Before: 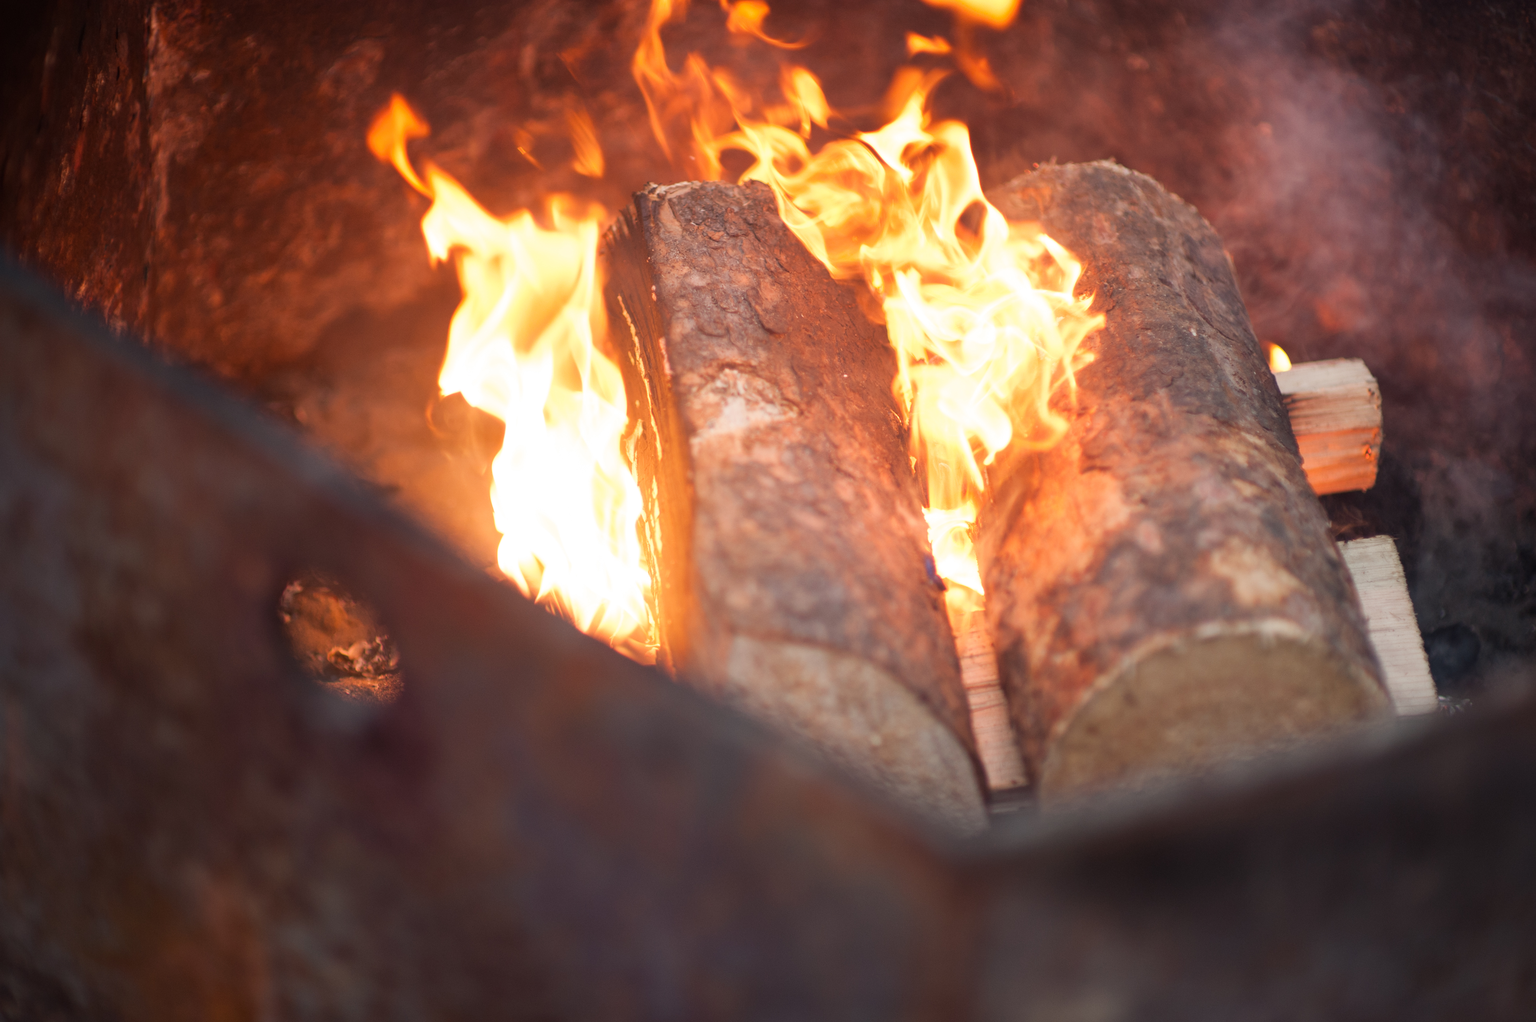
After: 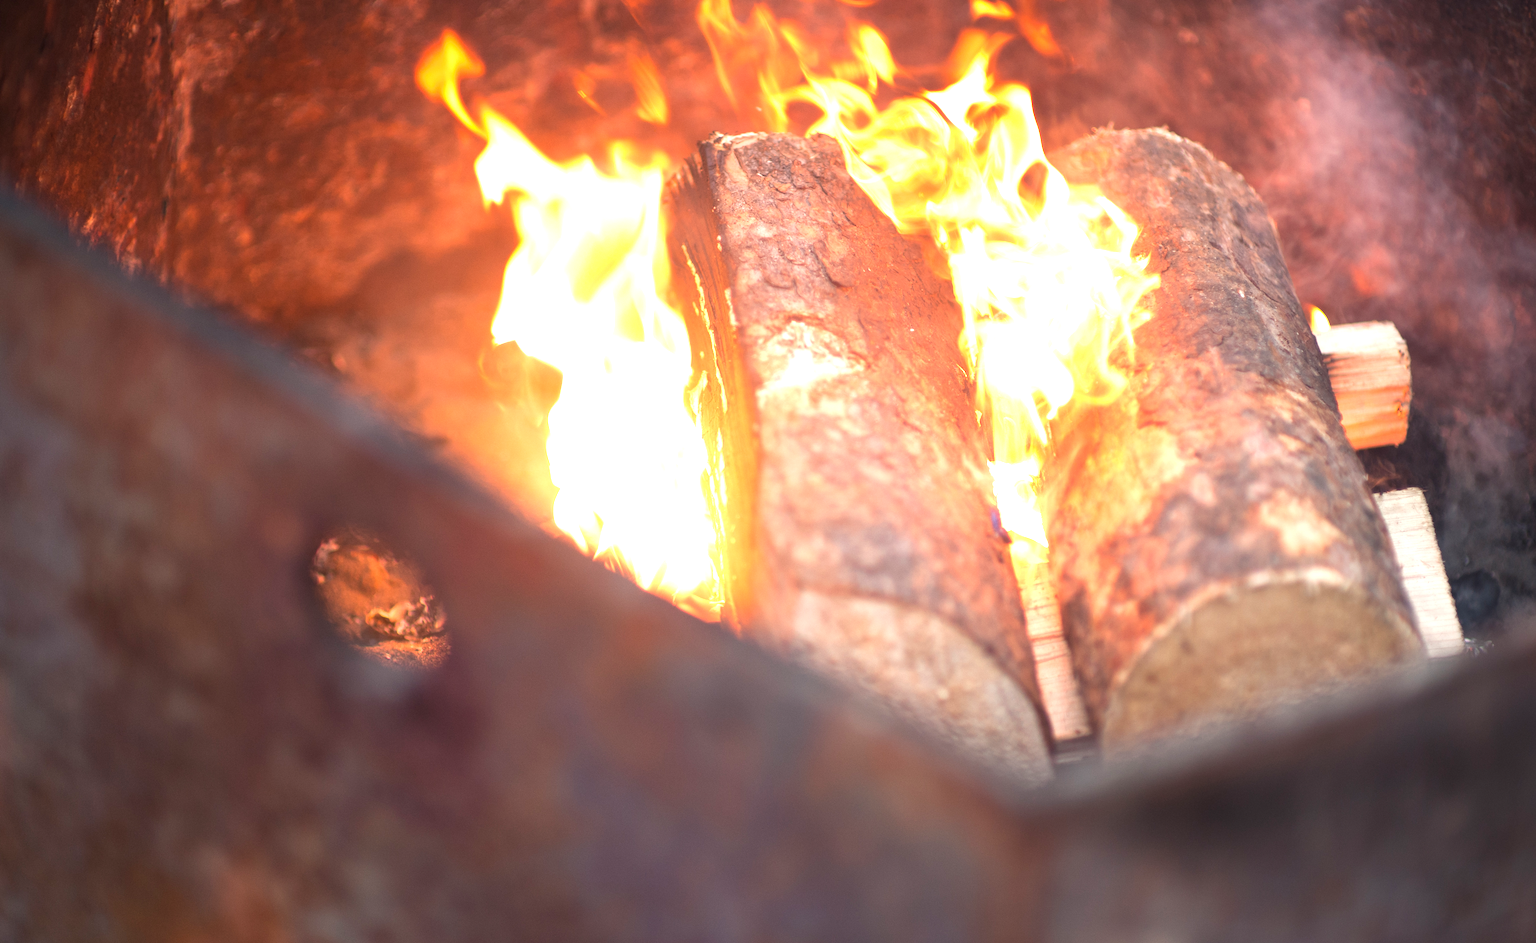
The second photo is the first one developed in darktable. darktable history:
rotate and perspective: rotation -0.013°, lens shift (vertical) -0.027, lens shift (horizontal) 0.178, crop left 0.016, crop right 0.989, crop top 0.082, crop bottom 0.918
exposure: black level correction 0, exposure 1.2 EV, compensate highlight preservation false
